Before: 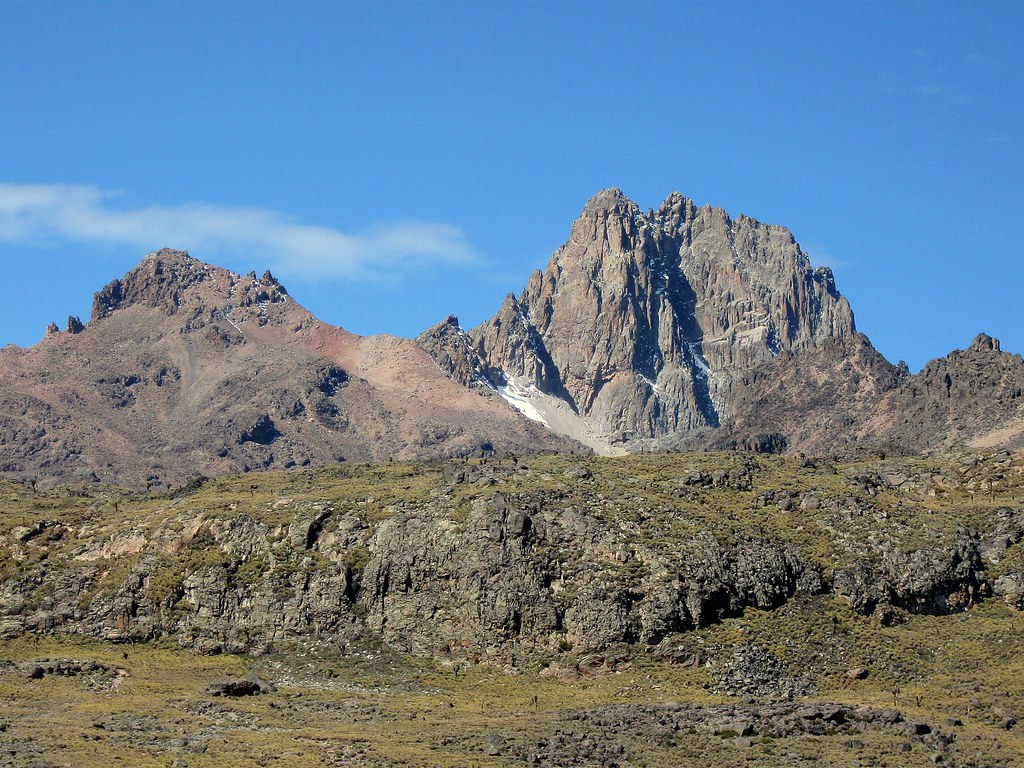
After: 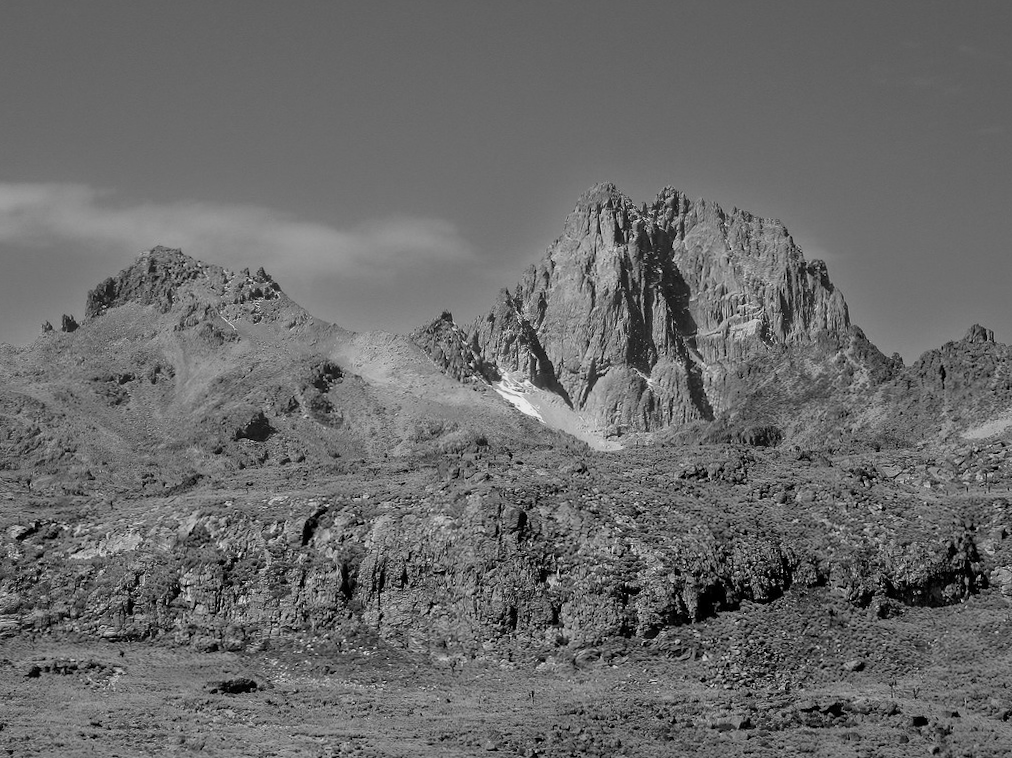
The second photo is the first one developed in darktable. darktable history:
monochrome: a 26.22, b 42.67, size 0.8
rotate and perspective: rotation -0.45°, automatic cropping original format, crop left 0.008, crop right 0.992, crop top 0.012, crop bottom 0.988
